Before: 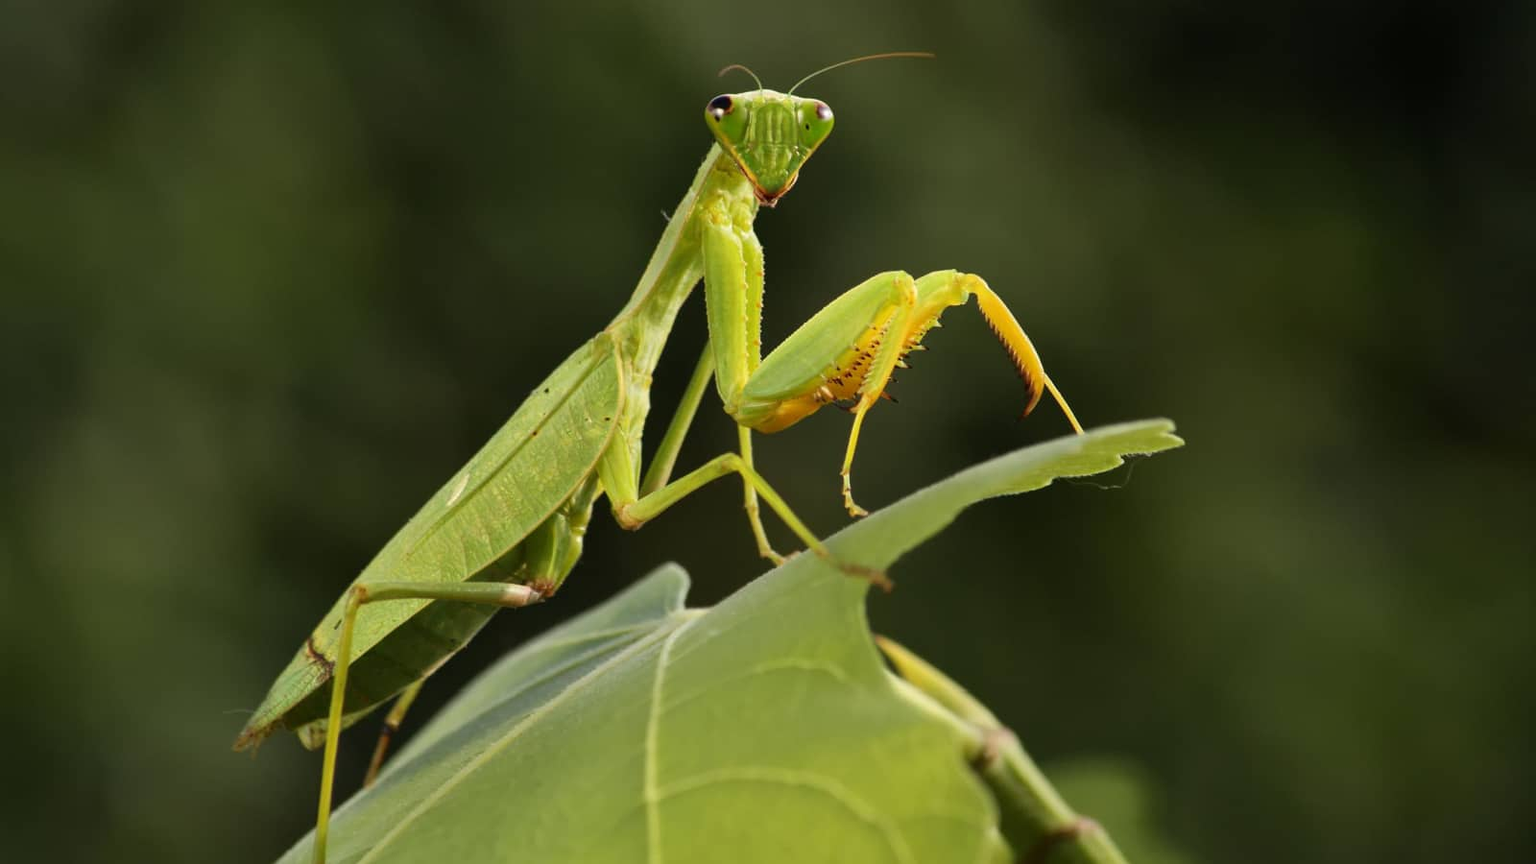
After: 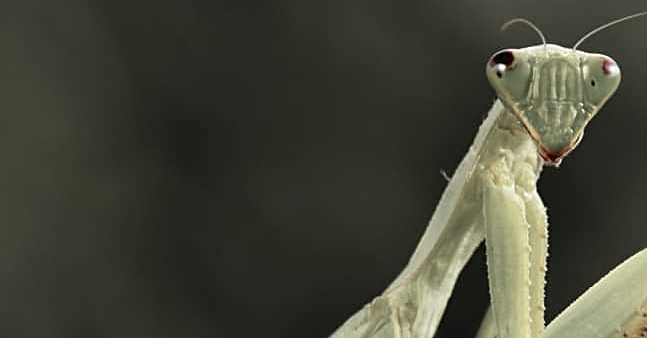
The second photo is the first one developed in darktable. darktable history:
sharpen: on, module defaults
color zones: curves: ch1 [(0, 0.831) (0.08, 0.771) (0.157, 0.268) (0.241, 0.207) (0.562, -0.005) (0.714, -0.013) (0.876, 0.01) (1, 0.831)]
crop: left 15.548%, top 5.45%, right 43.962%, bottom 56.956%
